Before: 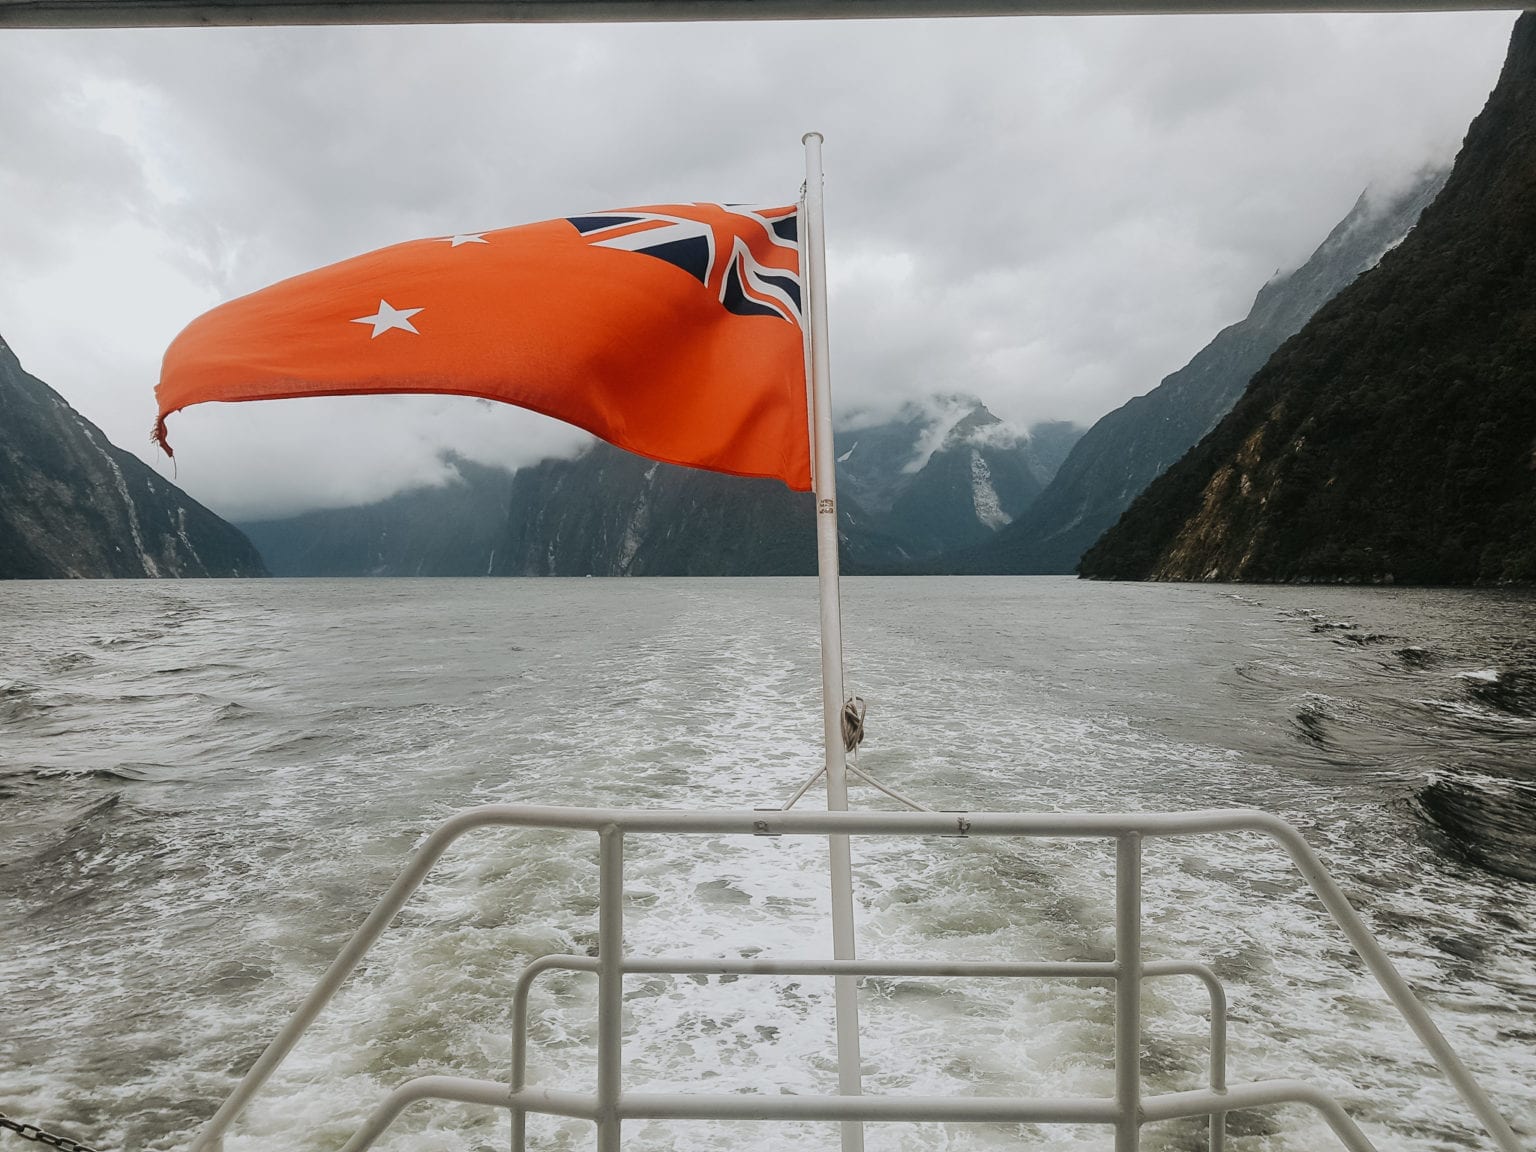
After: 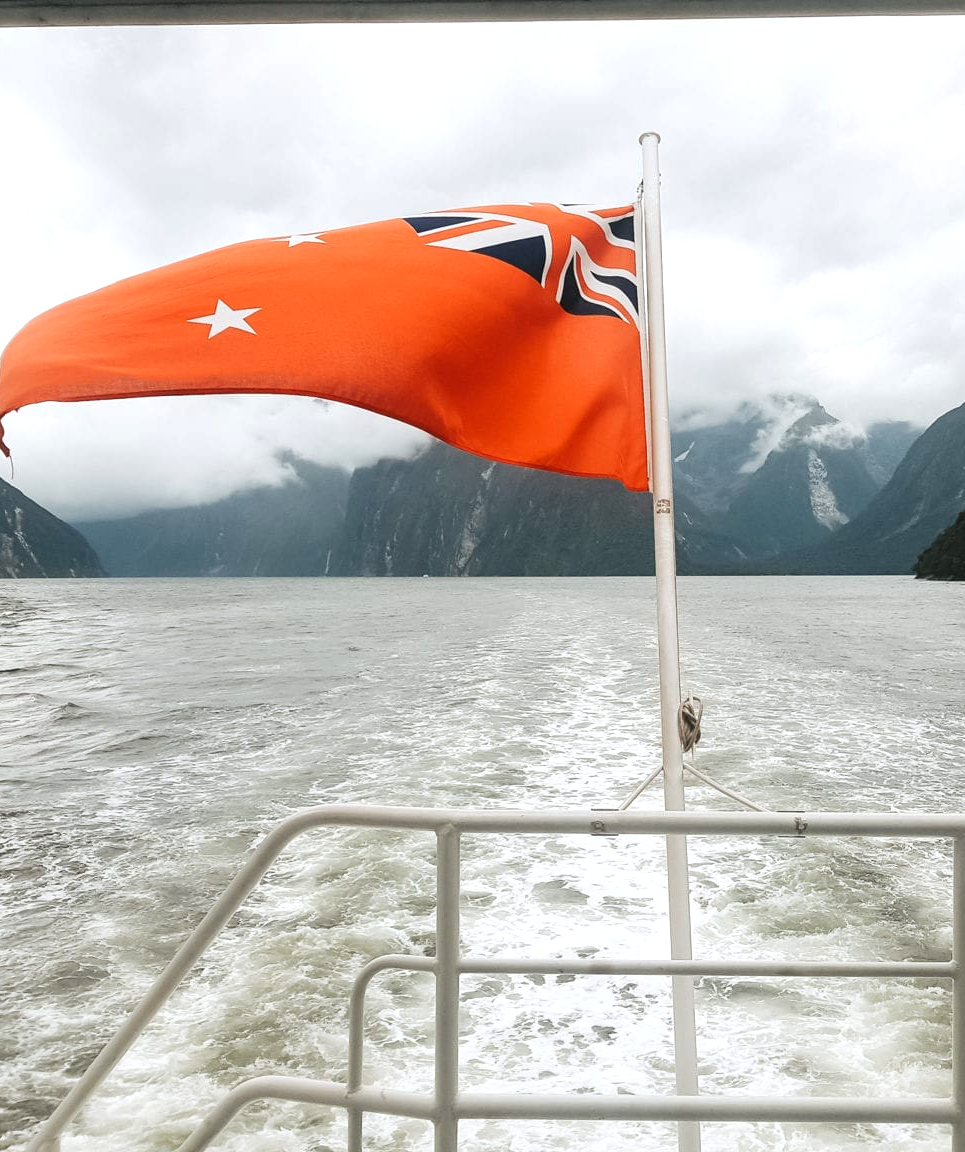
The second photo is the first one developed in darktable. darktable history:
crop: left 10.644%, right 26.528%
exposure: exposure 0.7 EV, compensate highlight preservation false
